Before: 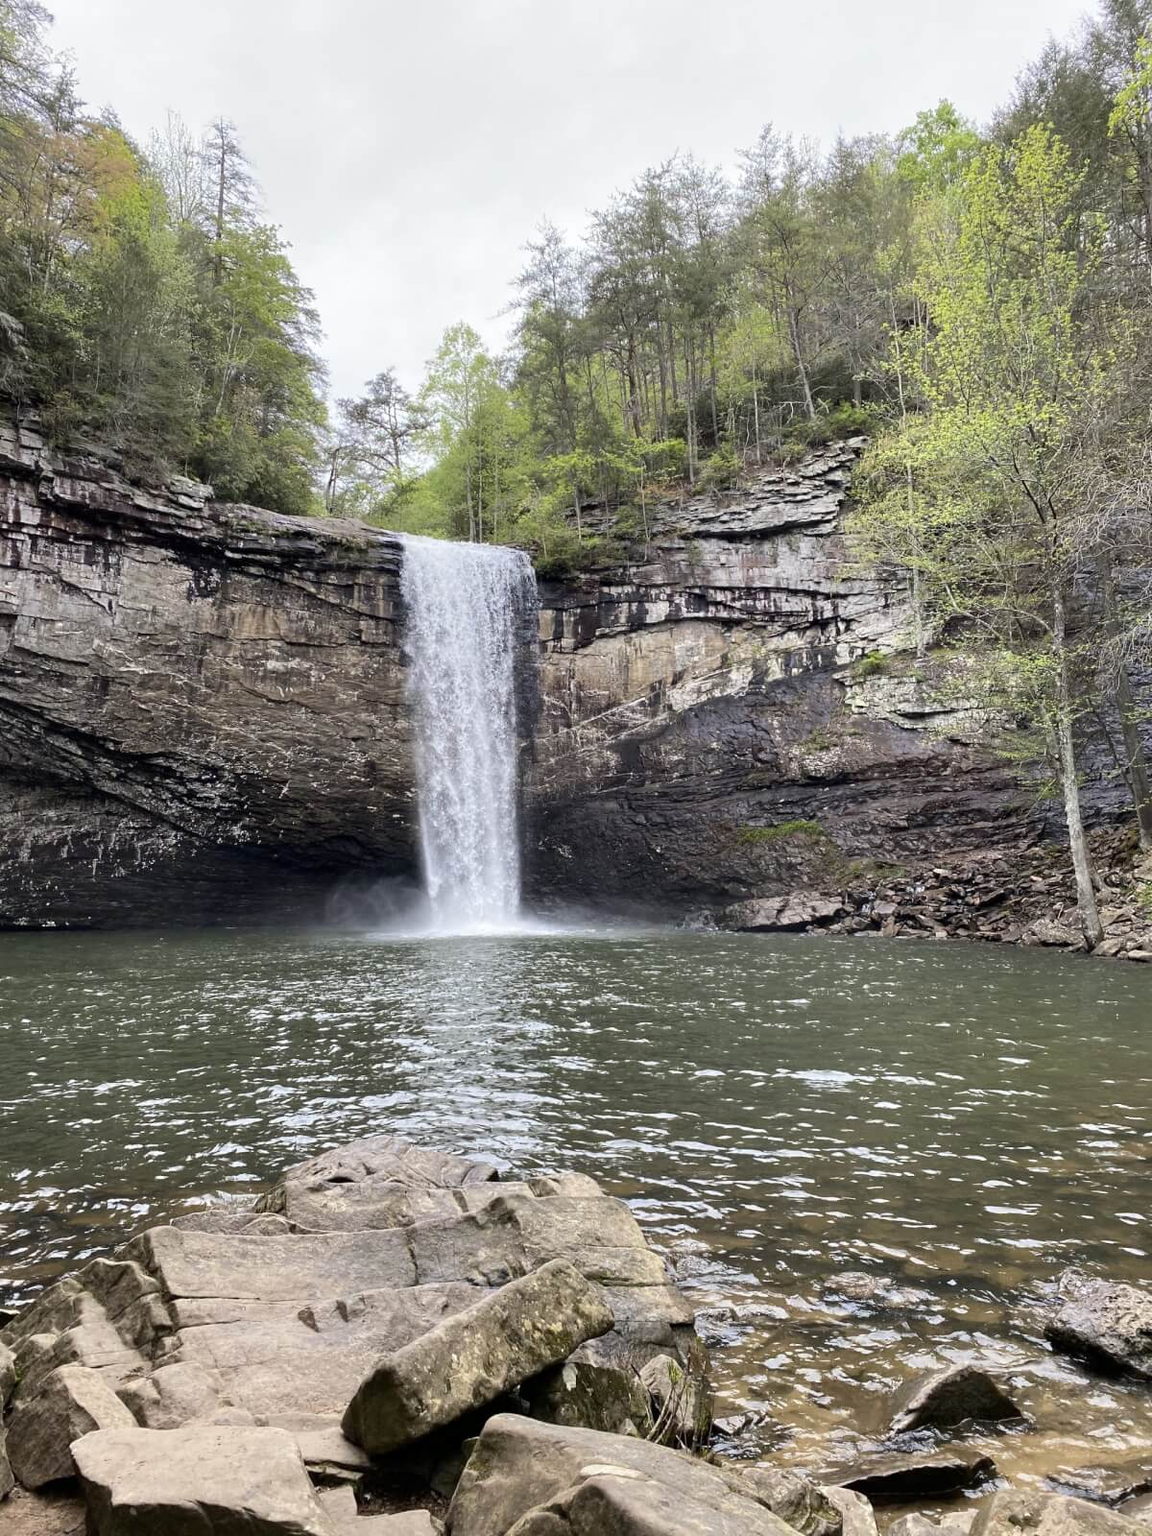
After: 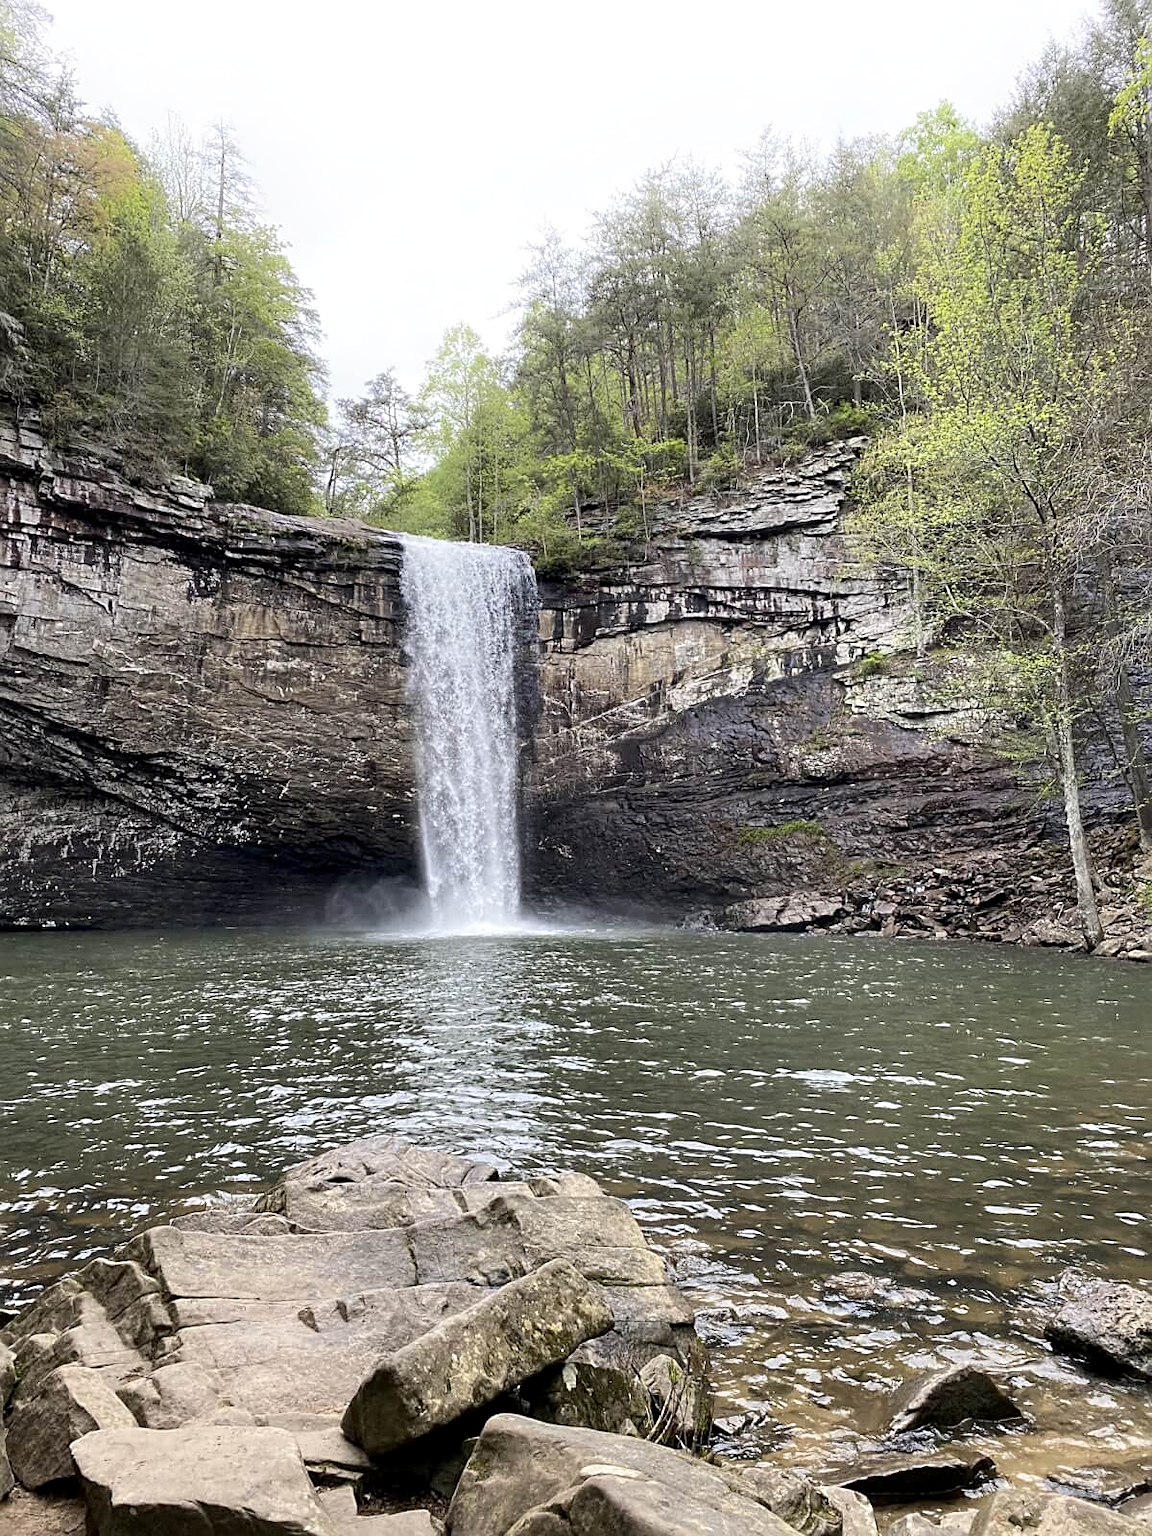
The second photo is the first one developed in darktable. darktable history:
local contrast: highlights 100%, shadows 100%, detail 120%, midtone range 0.2
shadows and highlights: highlights 70.7, soften with gaussian
sharpen: on, module defaults
